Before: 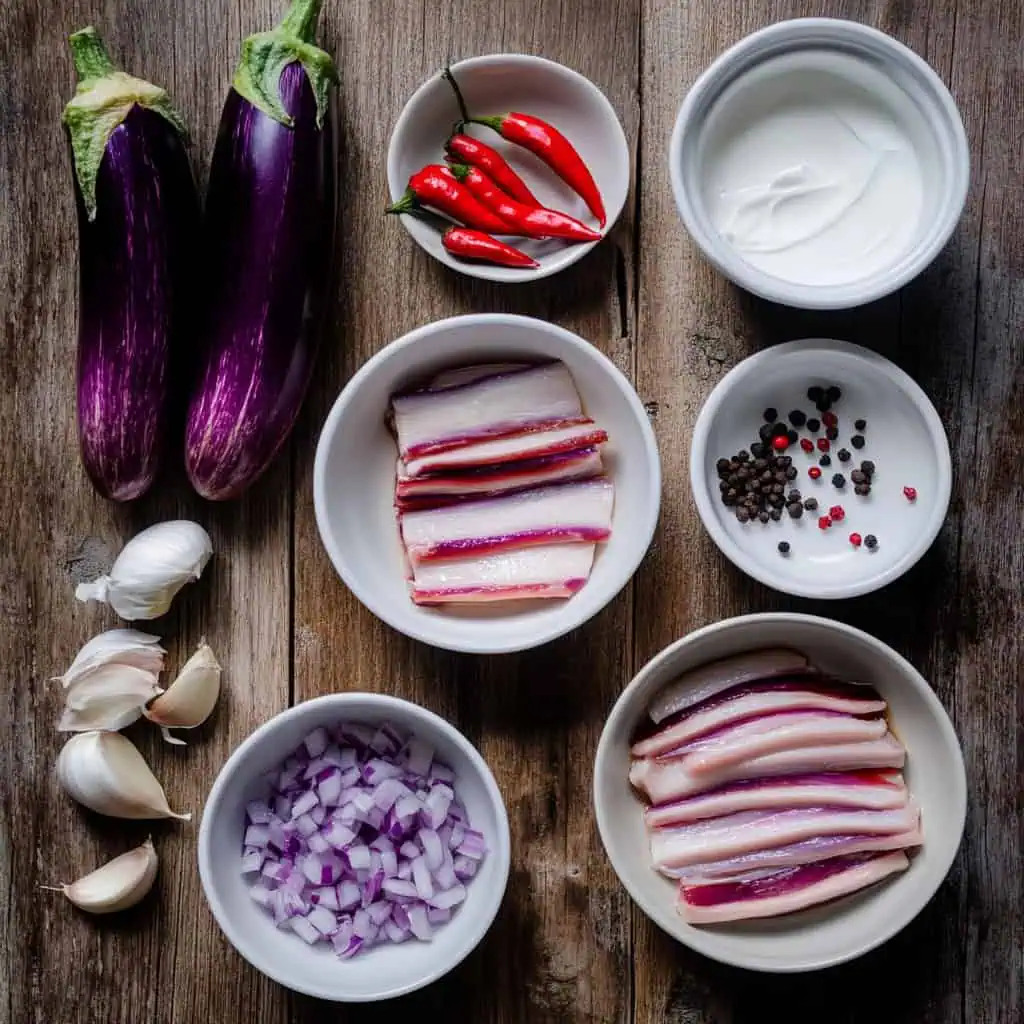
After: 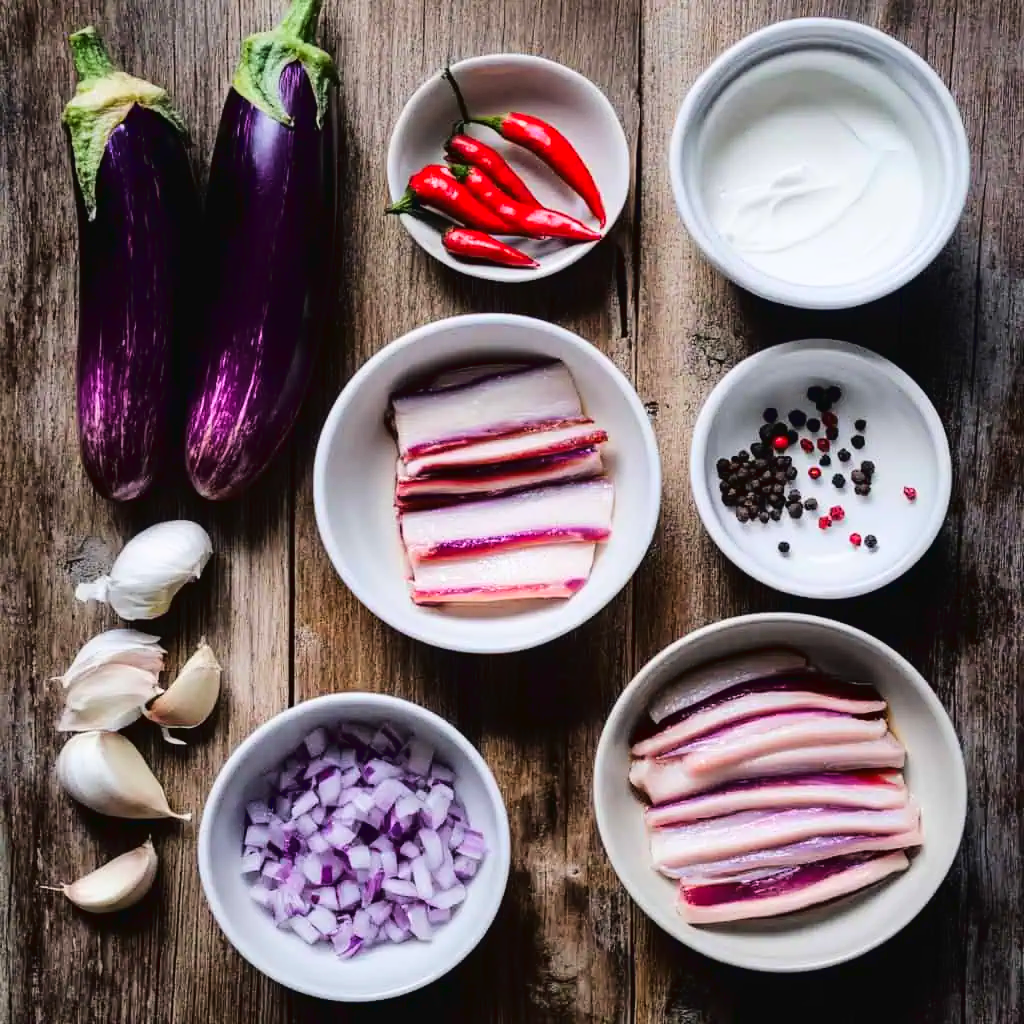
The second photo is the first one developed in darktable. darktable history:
tone curve: curves: ch0 [(0, 0.023) (0.087, 0.065) (0.184, 0.168) (0.45, 0.54) (0.57, 0.683) (0.722, 0.825) (0.877, 0.948) (1, 1)]; ch1 [(0, 0) (0.388, 0.369) (0.44, 0.44) (0.489, 0.481) (0.534, 0.551) (0.657, 0.659) (1, 1)]; ch2 [(0, 0) (0.353, 0.317) (0.408, 0.427) (0.472, 0.46) (0.5, 0.496) (0.537, 0.539) (0.576, 0.592) (0.625, 0.631) (1, 1)], color space Lab, linked channels, preserve colors none
